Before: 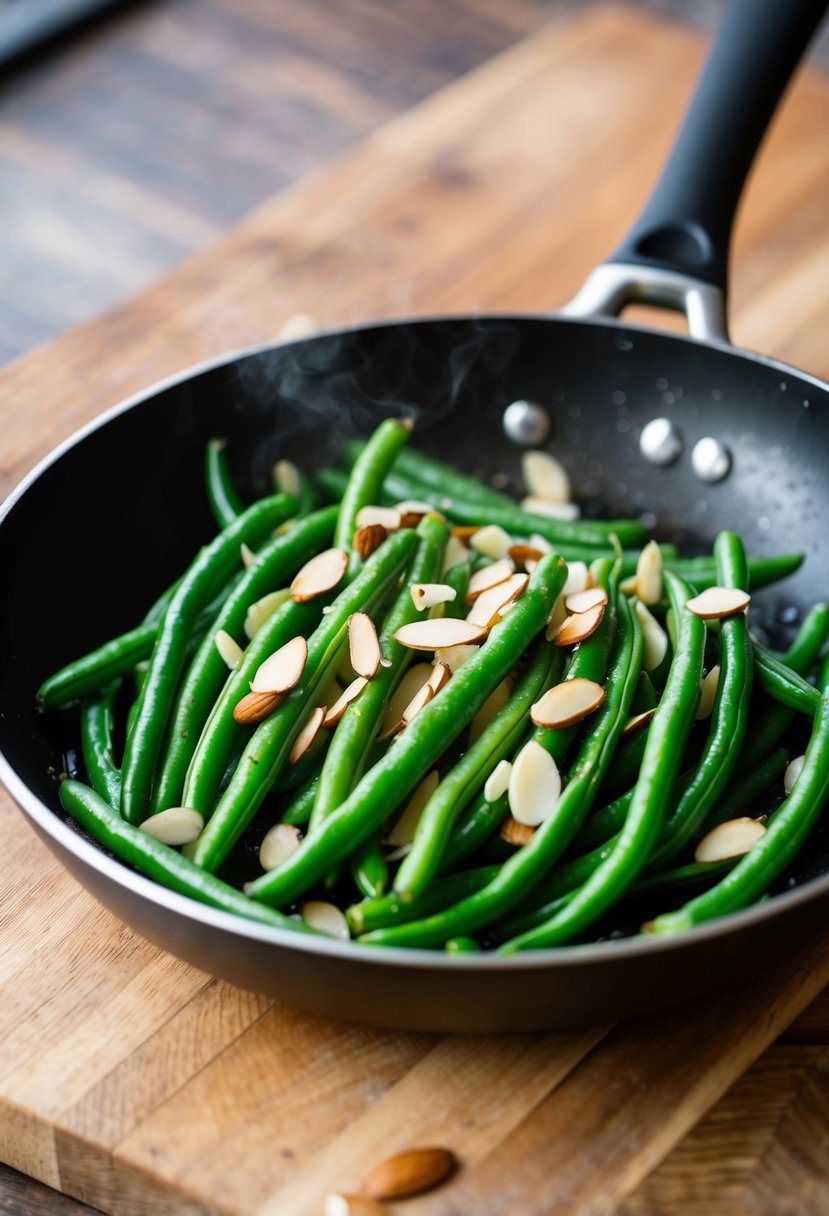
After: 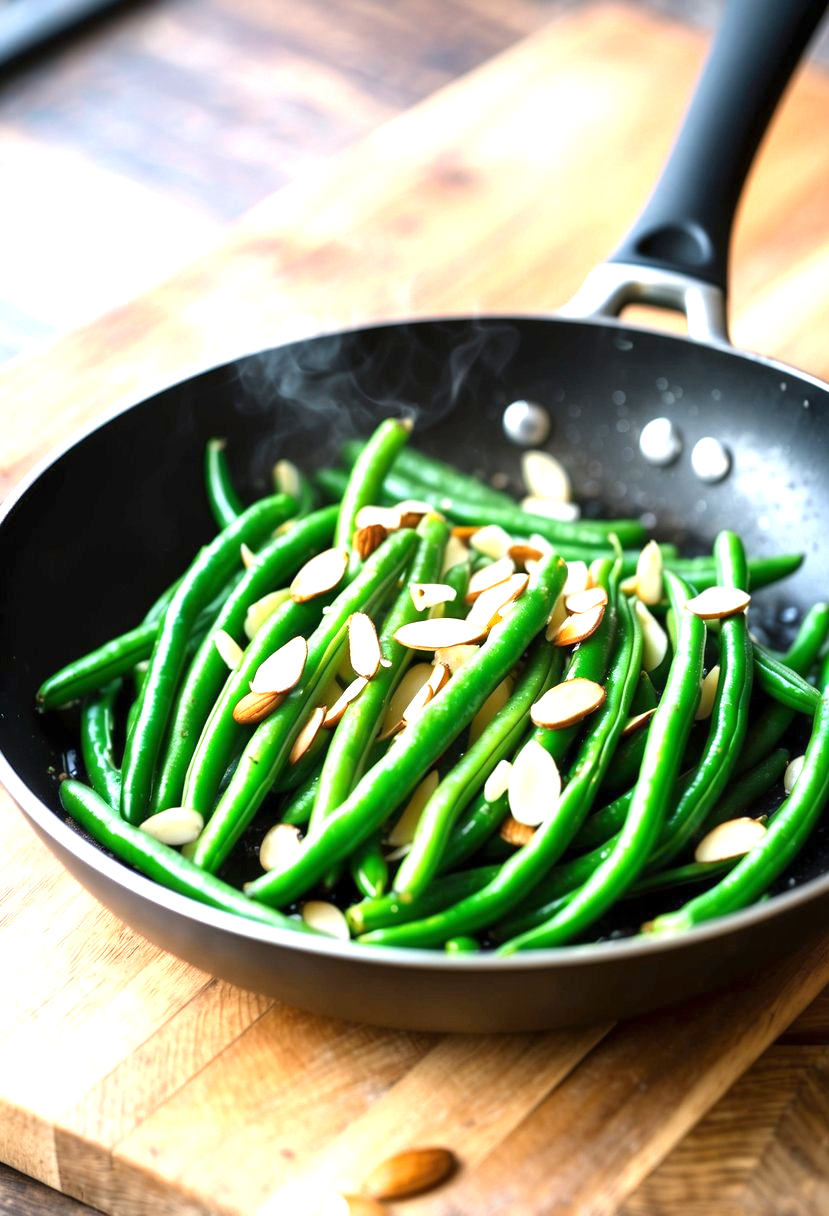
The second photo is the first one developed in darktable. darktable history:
exposure: exposure 1.137 EV, compensate highlight preservation false
levels: levels [0, 0.492, 0.984]
